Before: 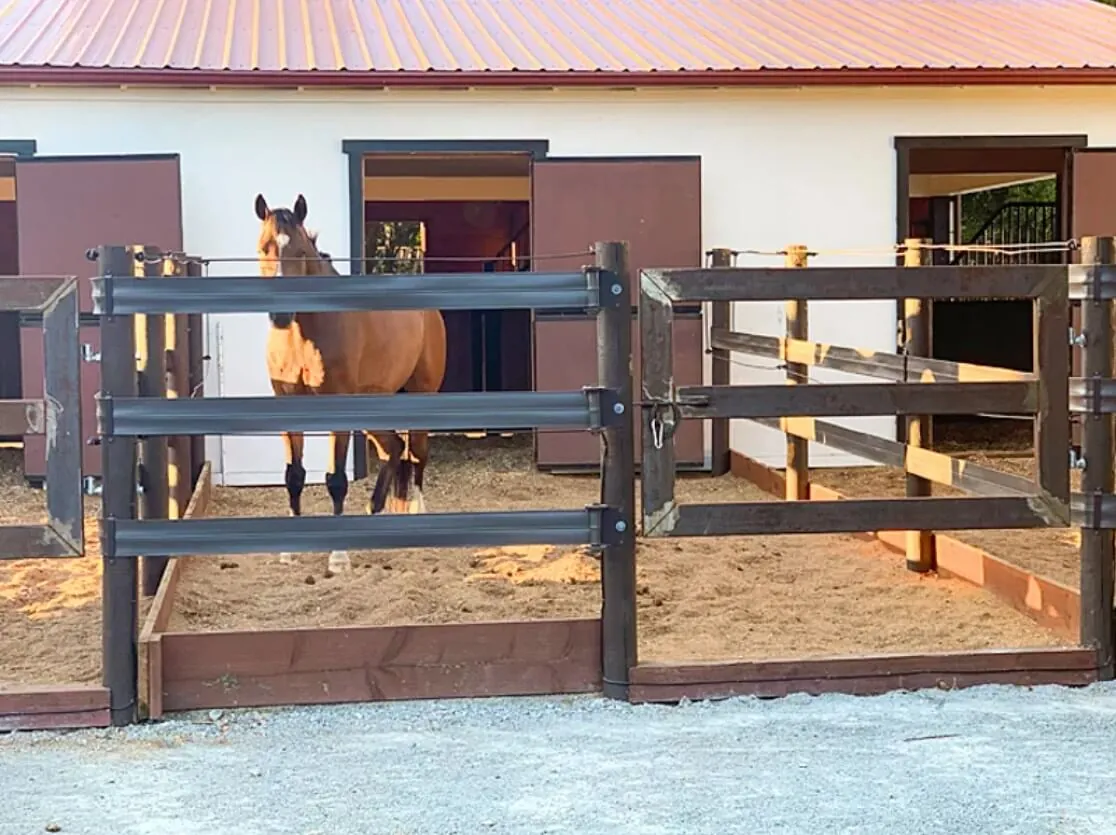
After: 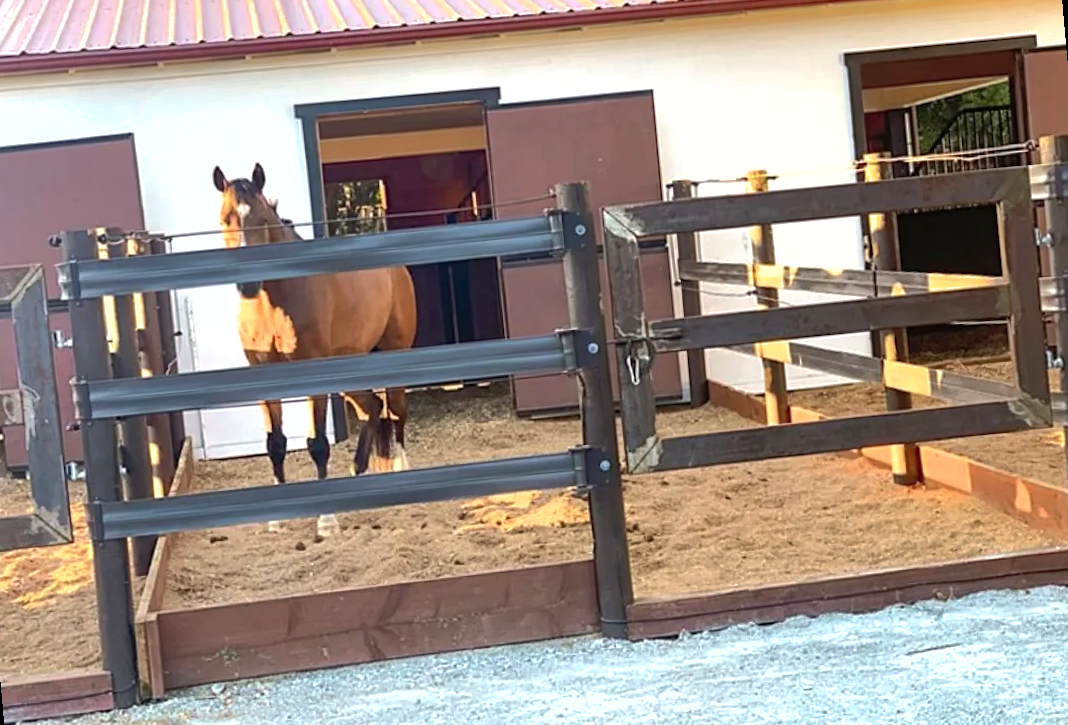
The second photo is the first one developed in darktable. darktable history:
shadows and highlights: on, module defaults
contrast brightness saturation: saturation -0.05
tone equalizer: -8 EV -0.417 EV, -7 EV -0.389 EV, -6 EV -0.333 EV, -5 EV -0.222 EV, -3 EV 0.222 EV, -2 EV 0.333 EV, -1 EV 0.389 EV, +0 EV 0.417 EV, edges refinement/feathering 500, mask exposure compensation -1.57 EV, preserve details no
rotate and perspective: rotation -5°, crop left 0.05, crop right 0.952, crop top 0.11, crop bottom 0.89
